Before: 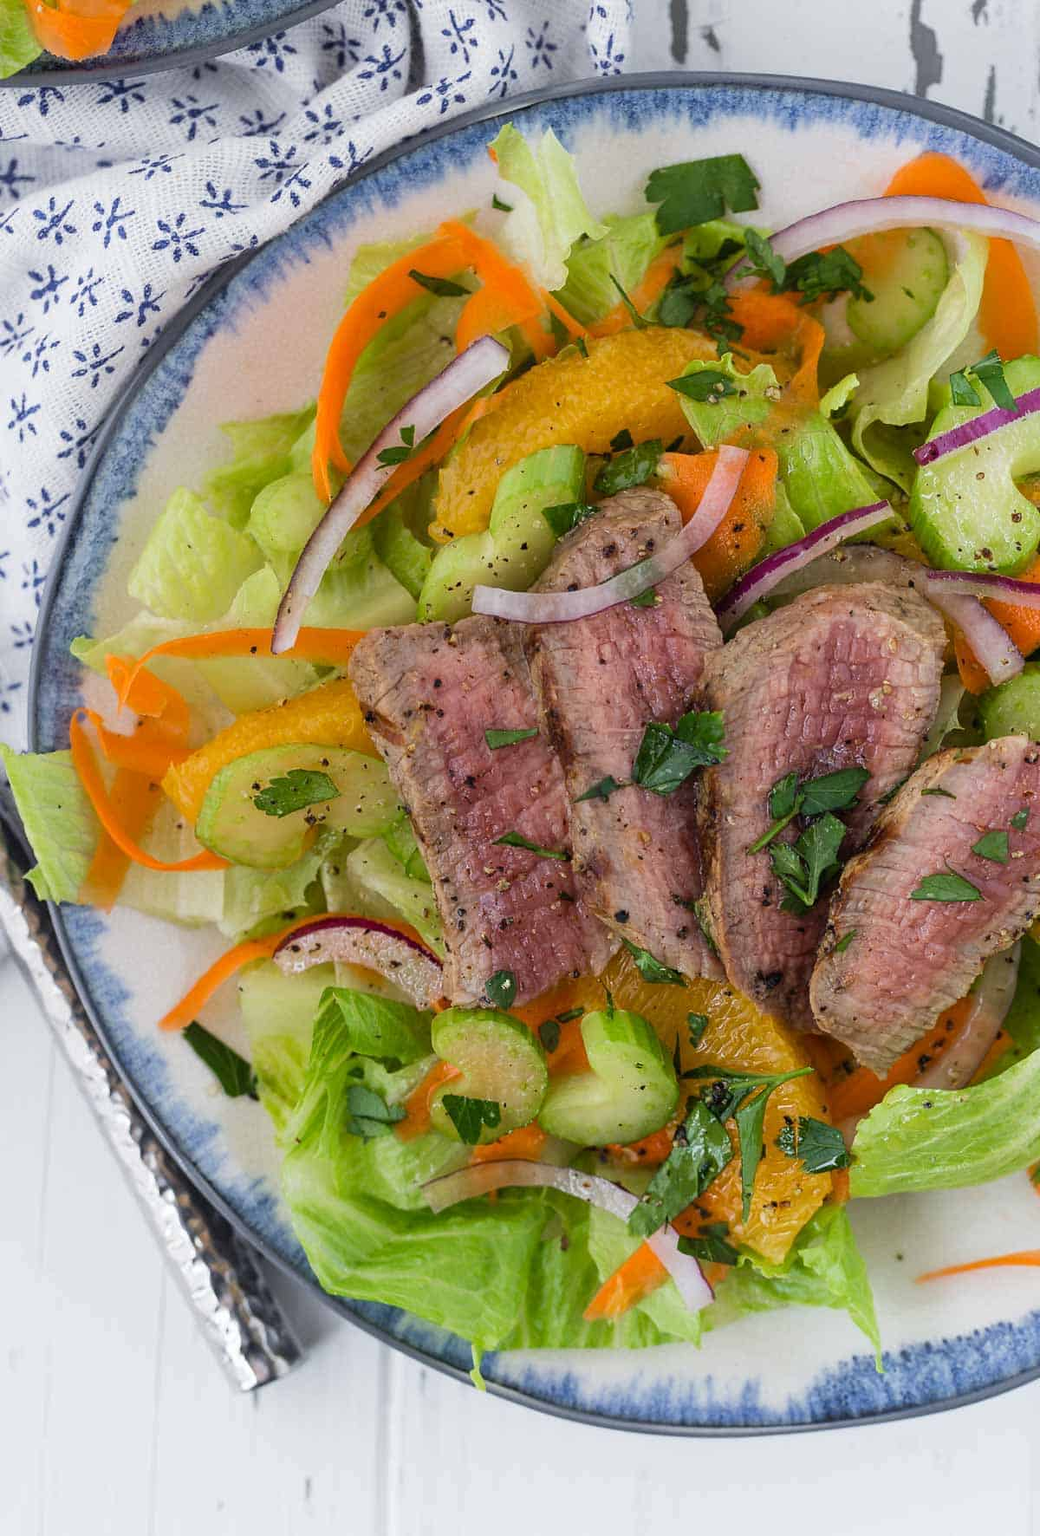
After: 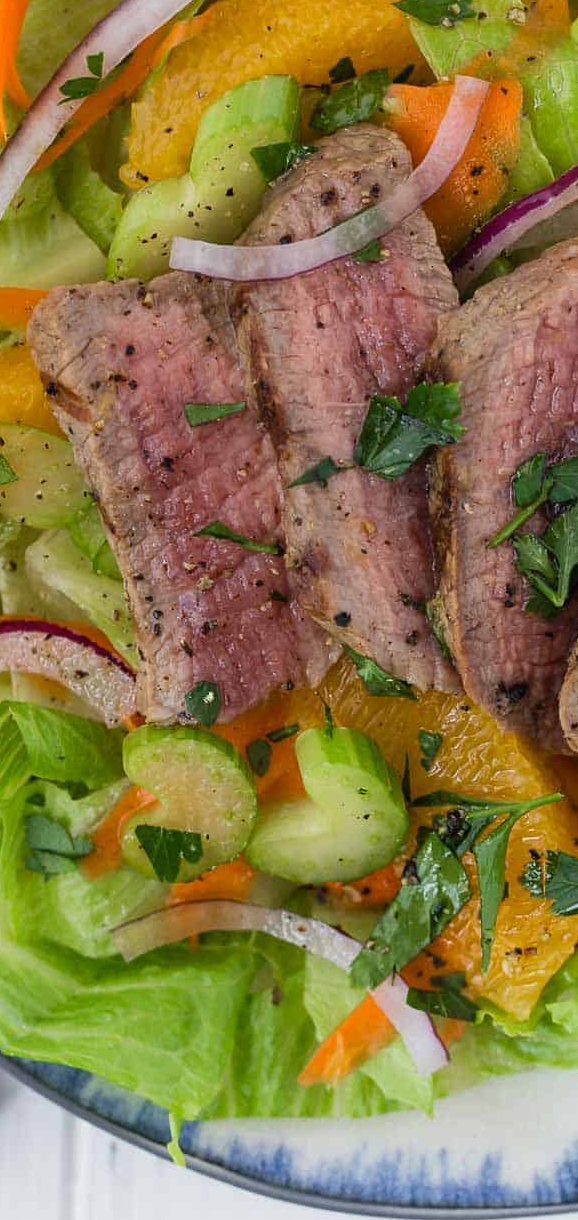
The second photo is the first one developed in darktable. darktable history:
crop: left 31.311%, top 24.768%, right 20.467%, bottom 6.363%
